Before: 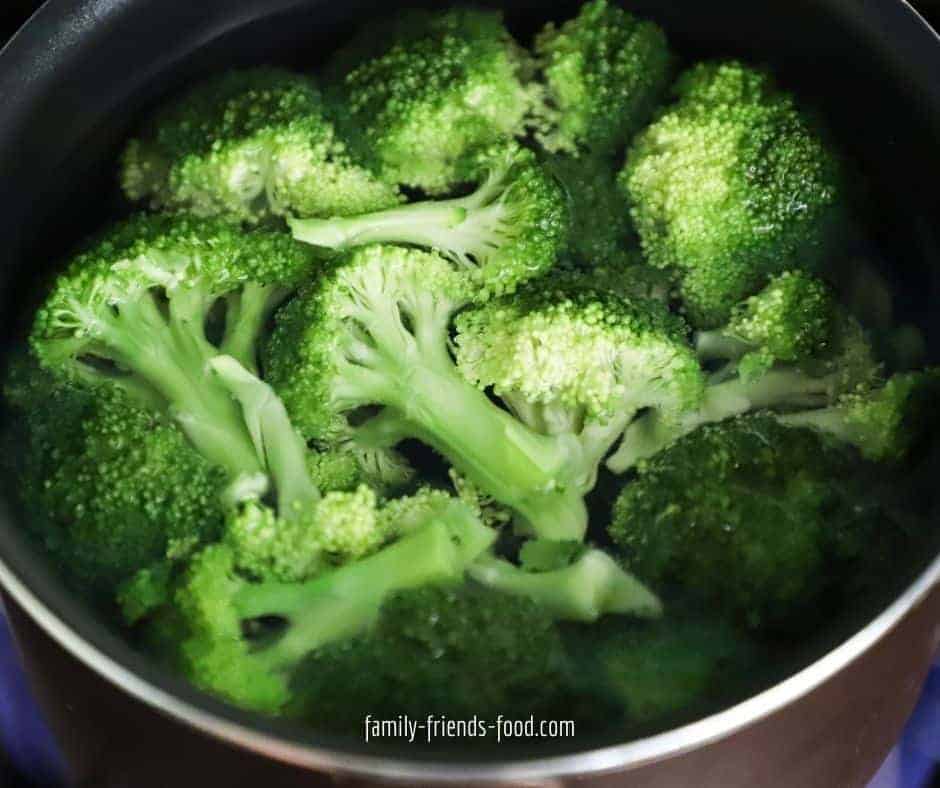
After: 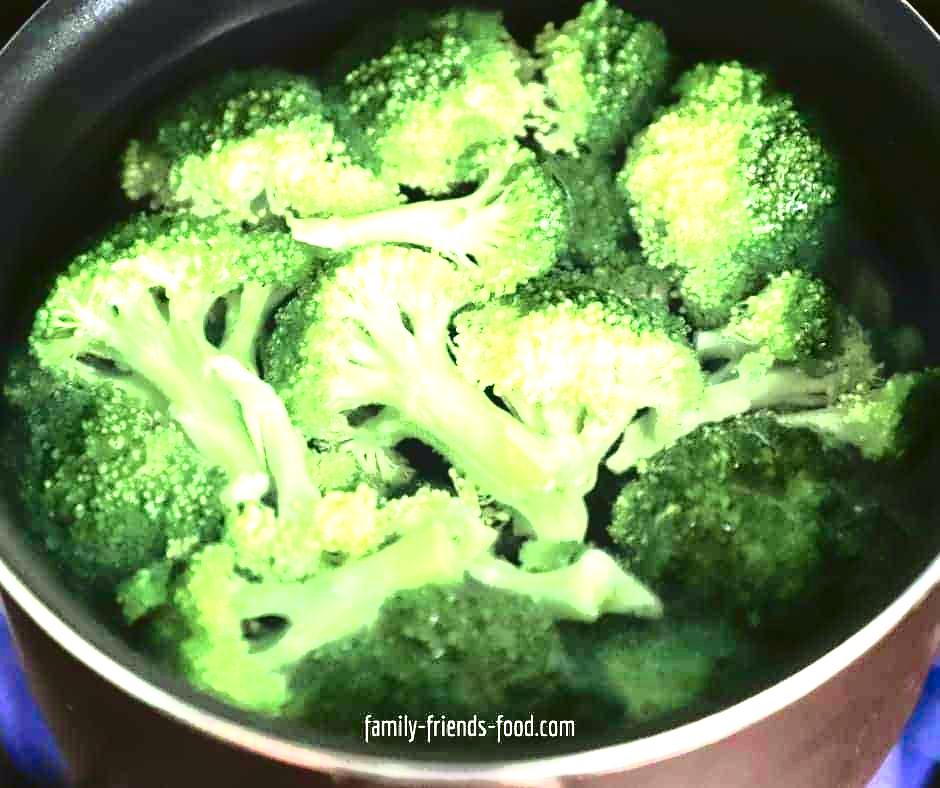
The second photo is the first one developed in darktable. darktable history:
exposure: black level correction 0, exposure 1.45 EV, compensate exposure bias true, compensate highlight preservation false
tone curve: curves: ch0 [(0, 0.039) (0.194, 0.159) (0.469, 0.544) (0.693, 0.77) (0.751, 0.871) (1, 1)]; ch1 [(0, 0) (0.508, 0.506) (0.547, 0.563) (0.592, 0.631) (0.715, 0.706) (1, 1)]; ch2 [(0, 0) (0.243, 0.175) (0.362, 0.301) (0.492, 0.515) (0.544, 0.557) (0.595, 0.612) (0.631, 0.641) (1, 1)], color space Lab, independent channels, preserve colors none
color zones: curves: ch0 [(0.25, 0.5) (0.463, 0.627) (0.484, 0.637) (0.75, 0.5)]
